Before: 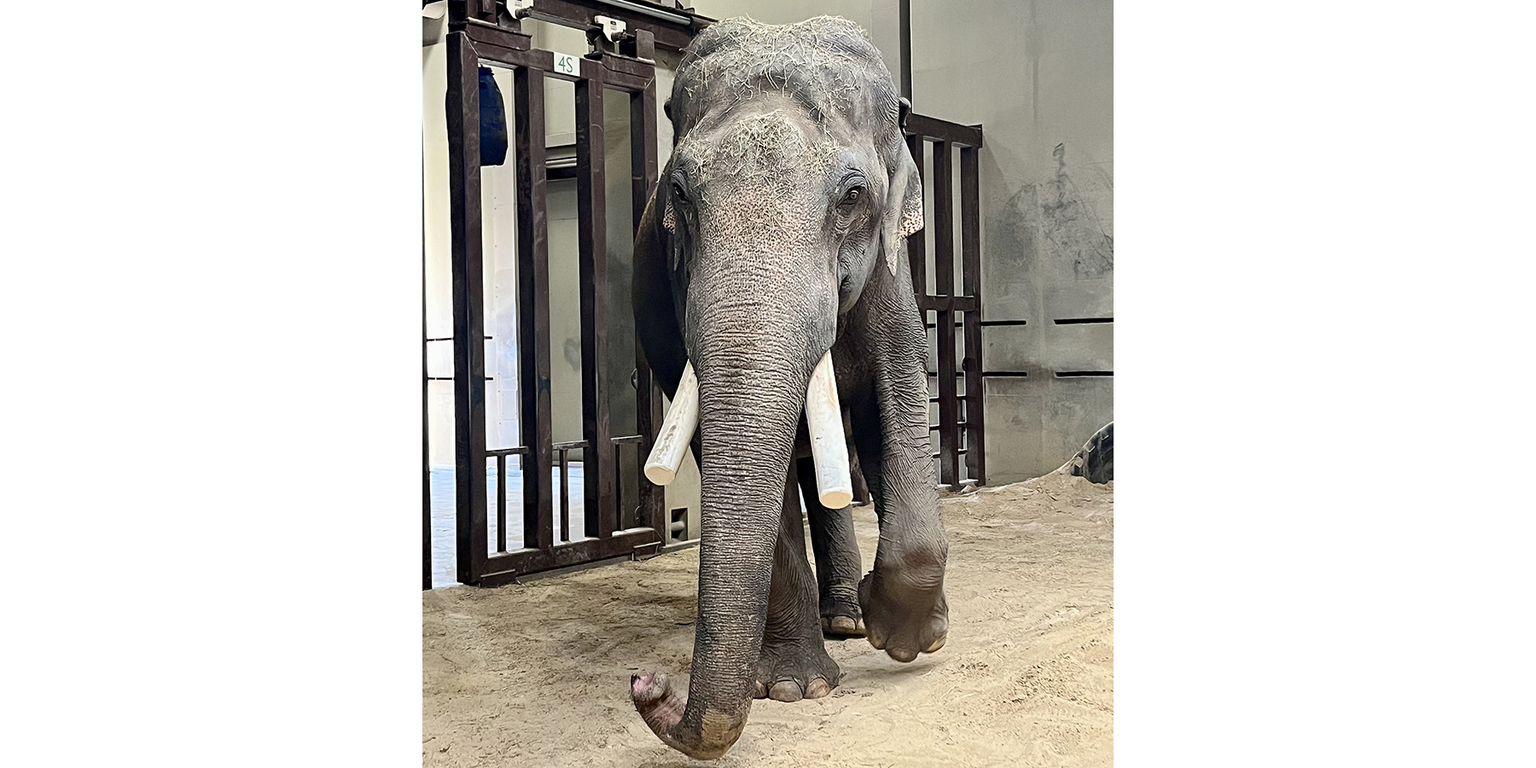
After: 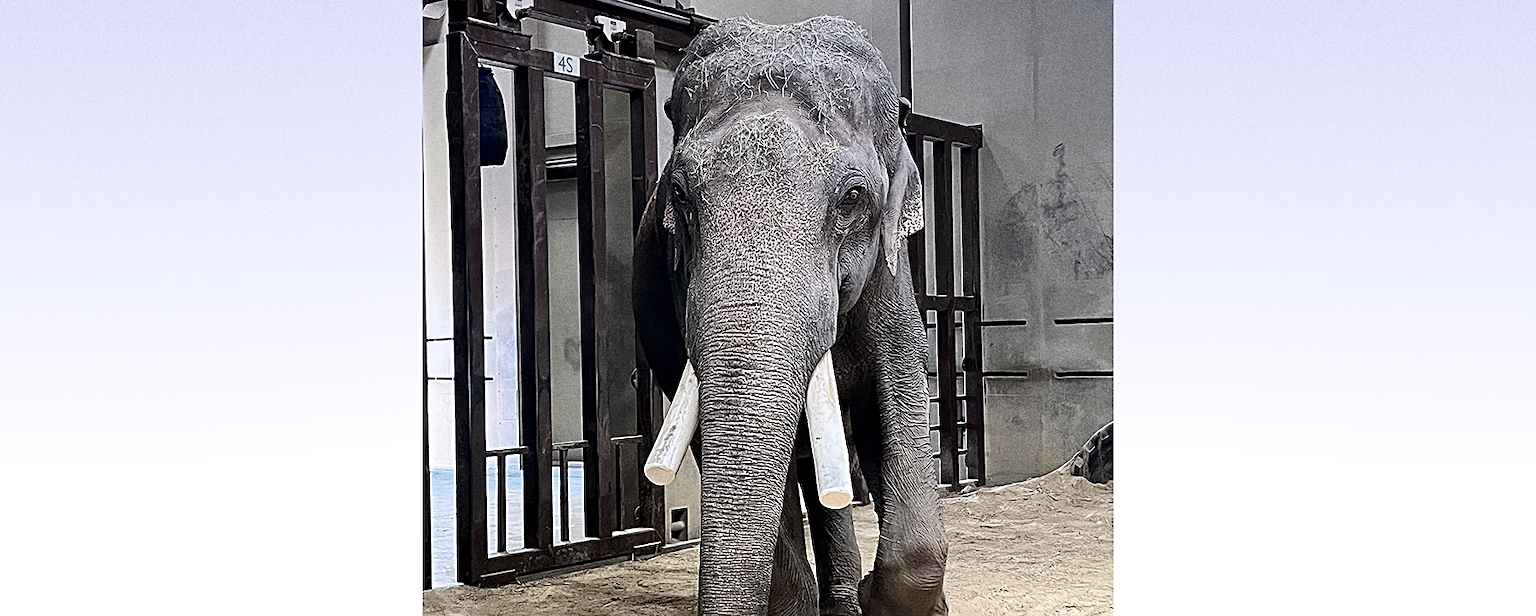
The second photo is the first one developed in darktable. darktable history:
sharpen: on, module defaults
graduated density: hue 238.83°, saturation 50%
contrast brightness saturation: contrast 0.1, saturation -0.36
crop: bottom 19.644%
local contrast: highlights 100%, shadows 100%, detail 120%, midtone range 0.2
grain: coarseness 0.09 ISO, strength 40%
color balance: contrast 8.5%, output saturation 105%
color zones: curves: ch0 [(0.25, 0.5) (0.636, 0.25) (0.75, 0.5)]
